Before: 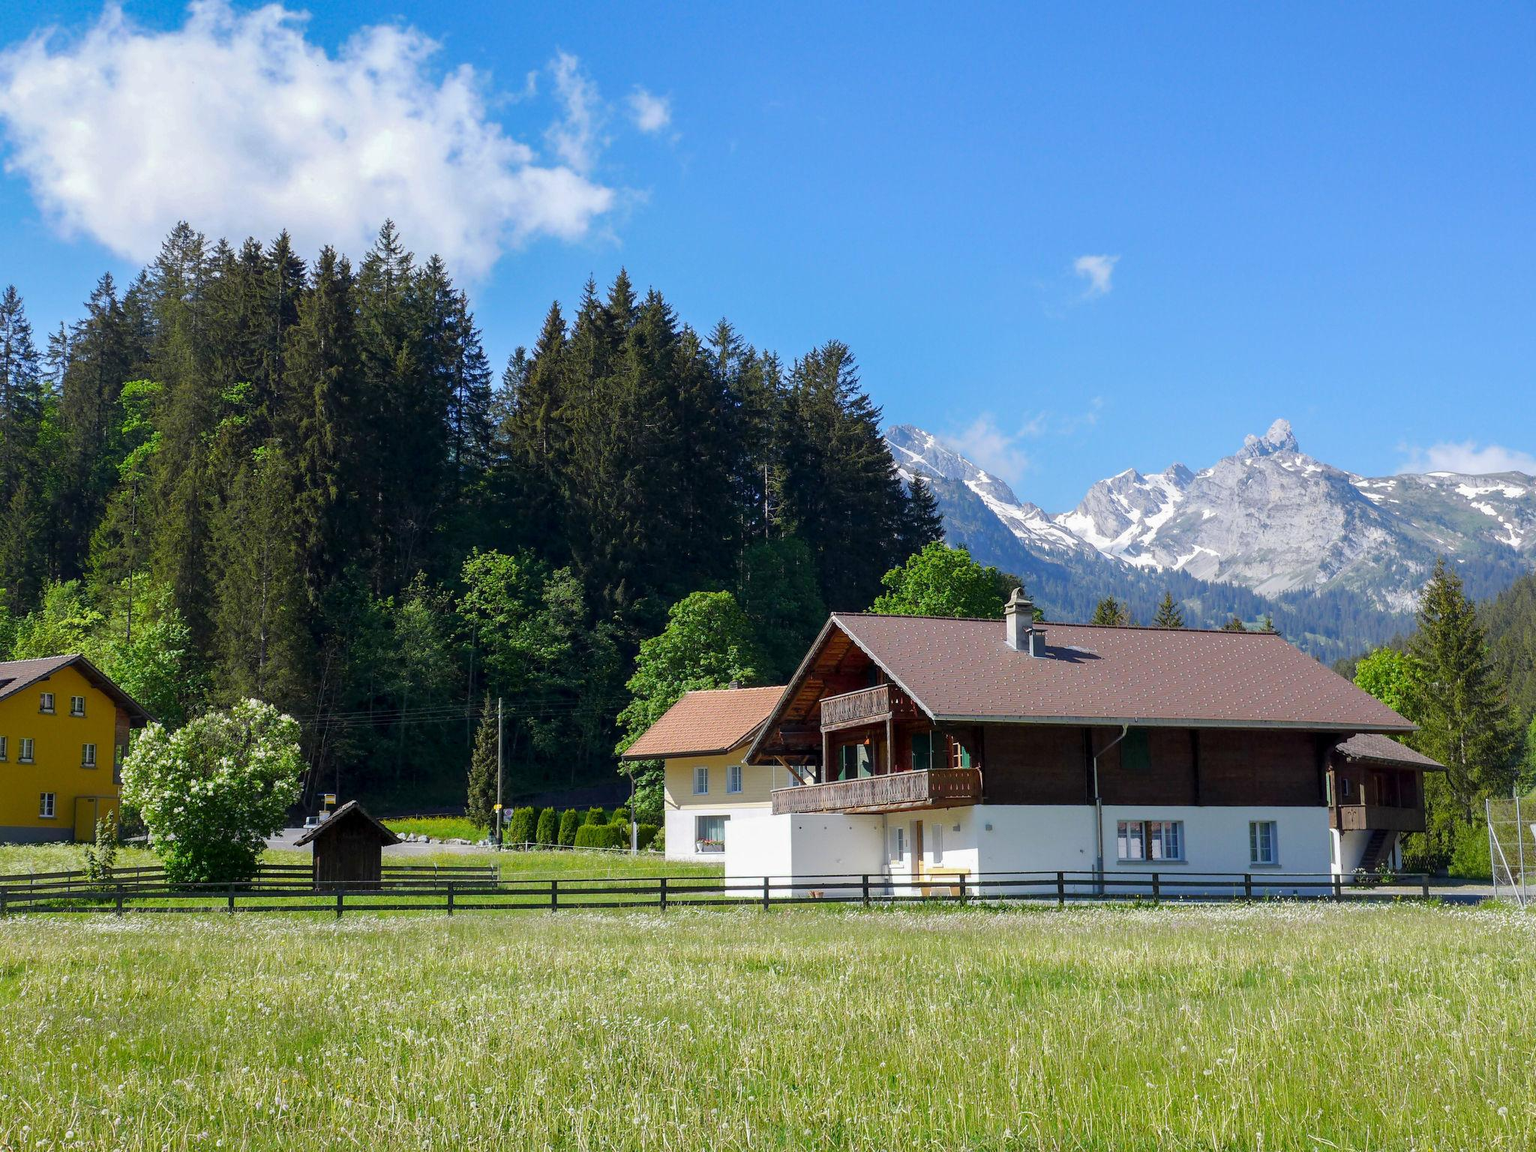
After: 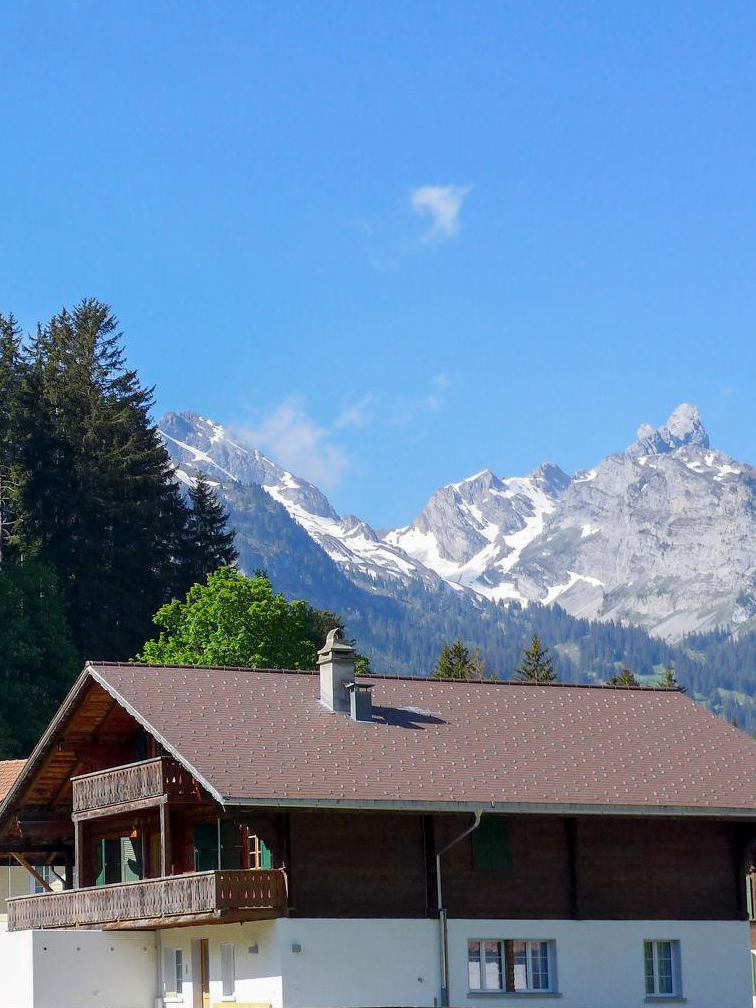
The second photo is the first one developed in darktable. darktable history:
crop and rotate: left 49.936%, top 10.094%, right 13.136%, bottom 24.256%
tone equalizer: on, module defaults
